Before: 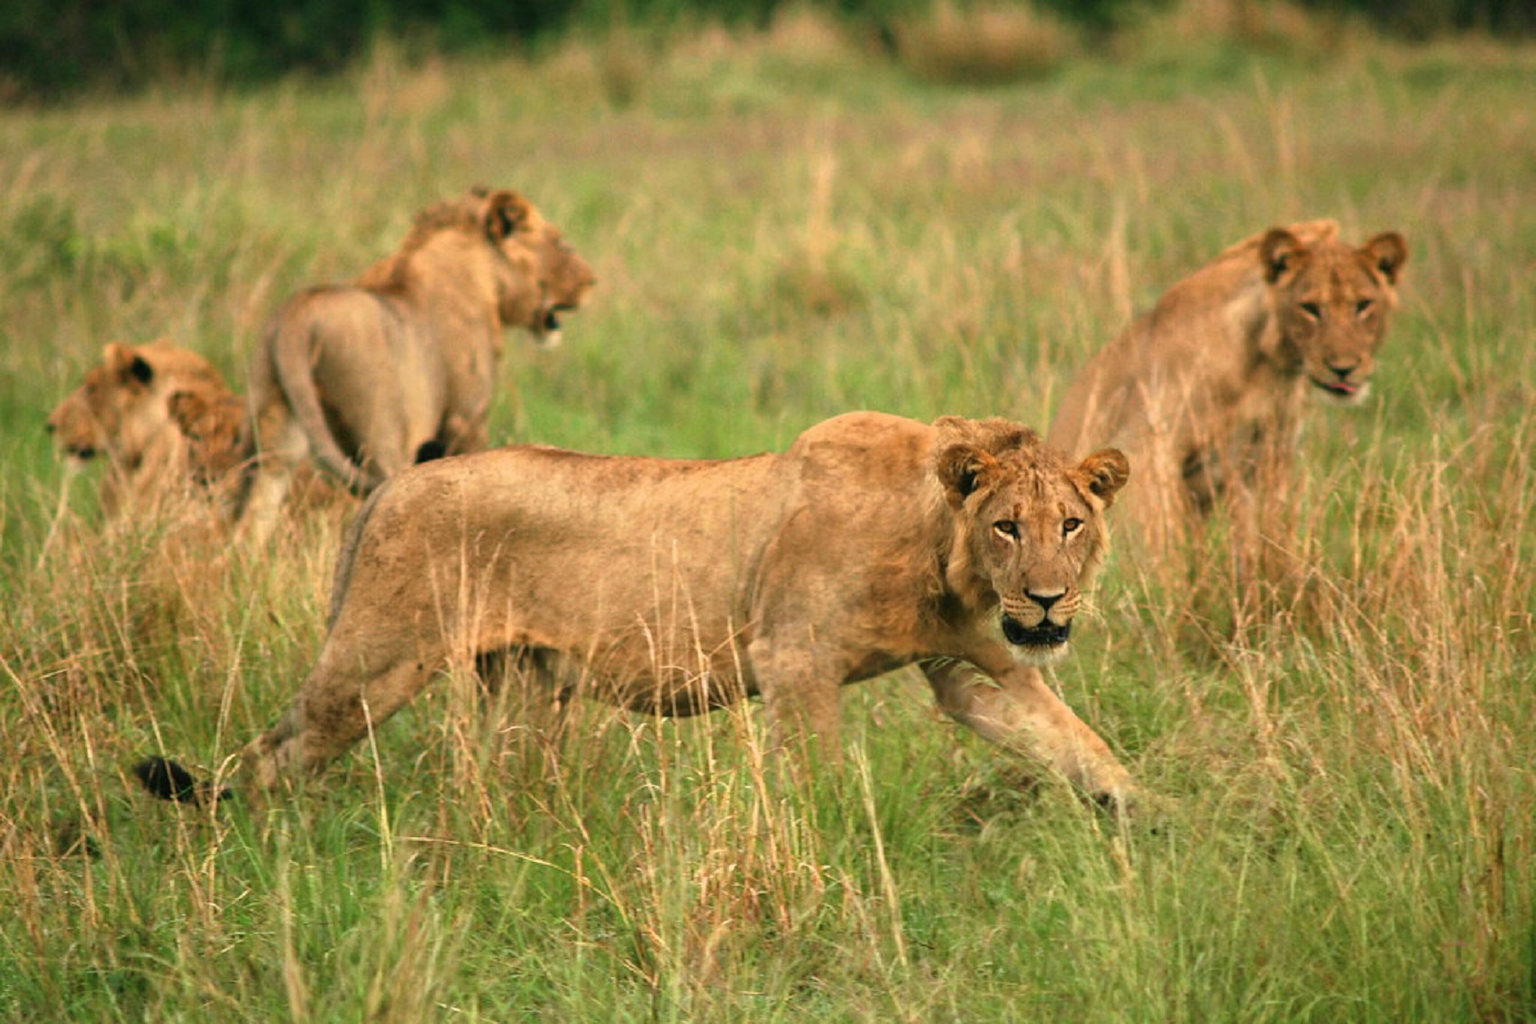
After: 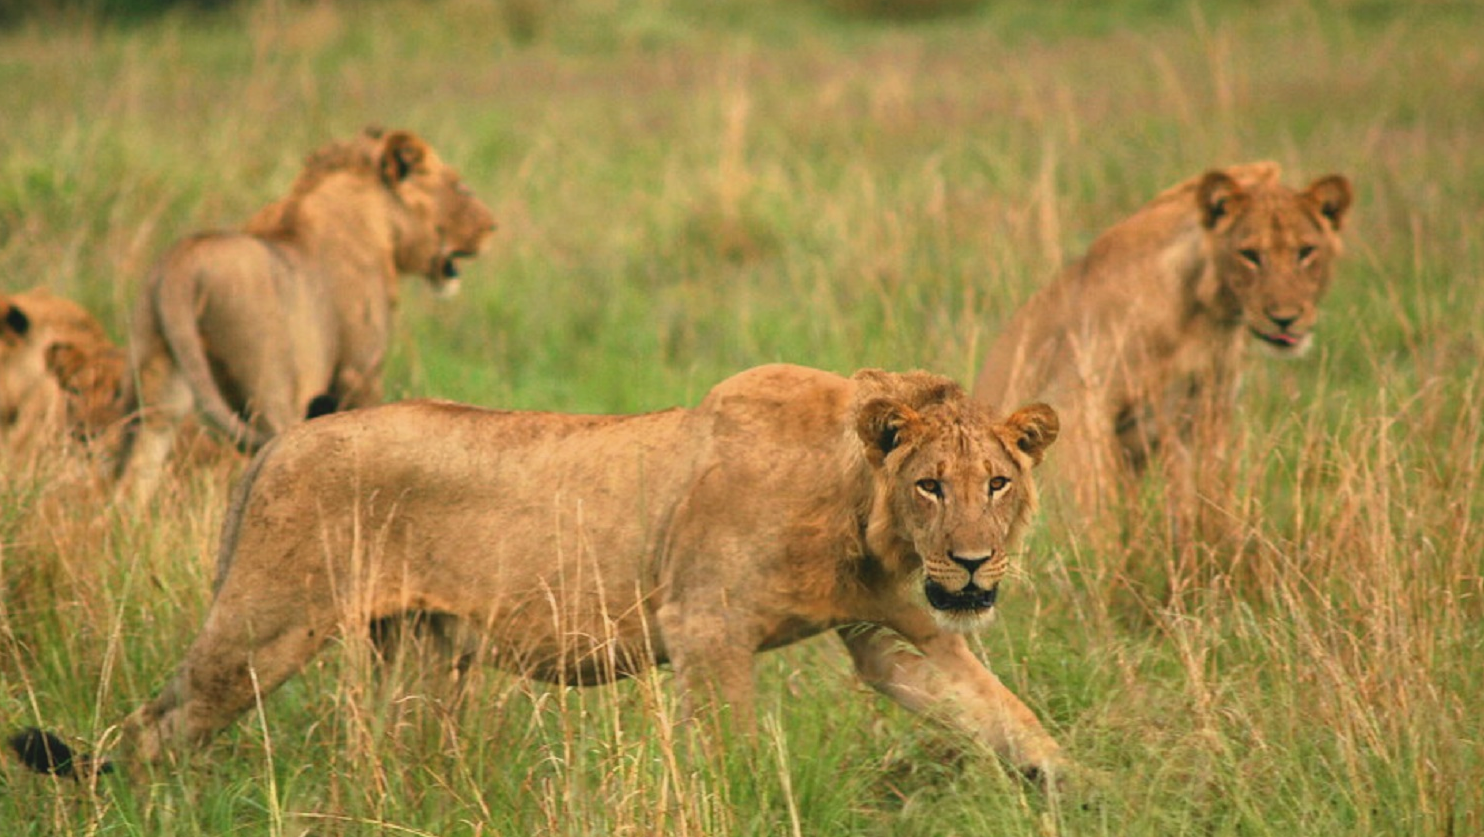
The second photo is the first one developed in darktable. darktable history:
crop: left 8.162%, top 6.55%, bottom 15.299%
contrast brightness saturation: contrast -0.126
